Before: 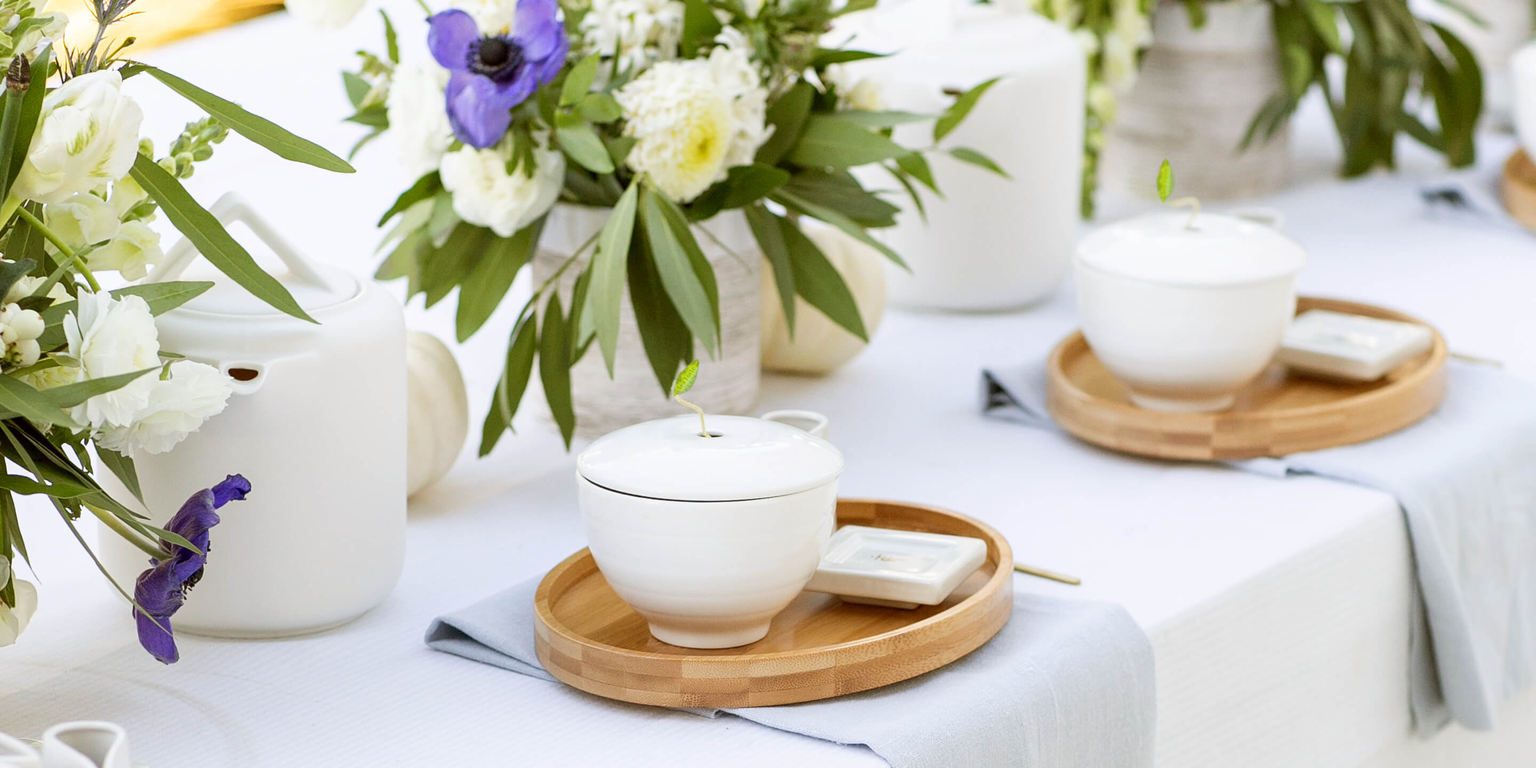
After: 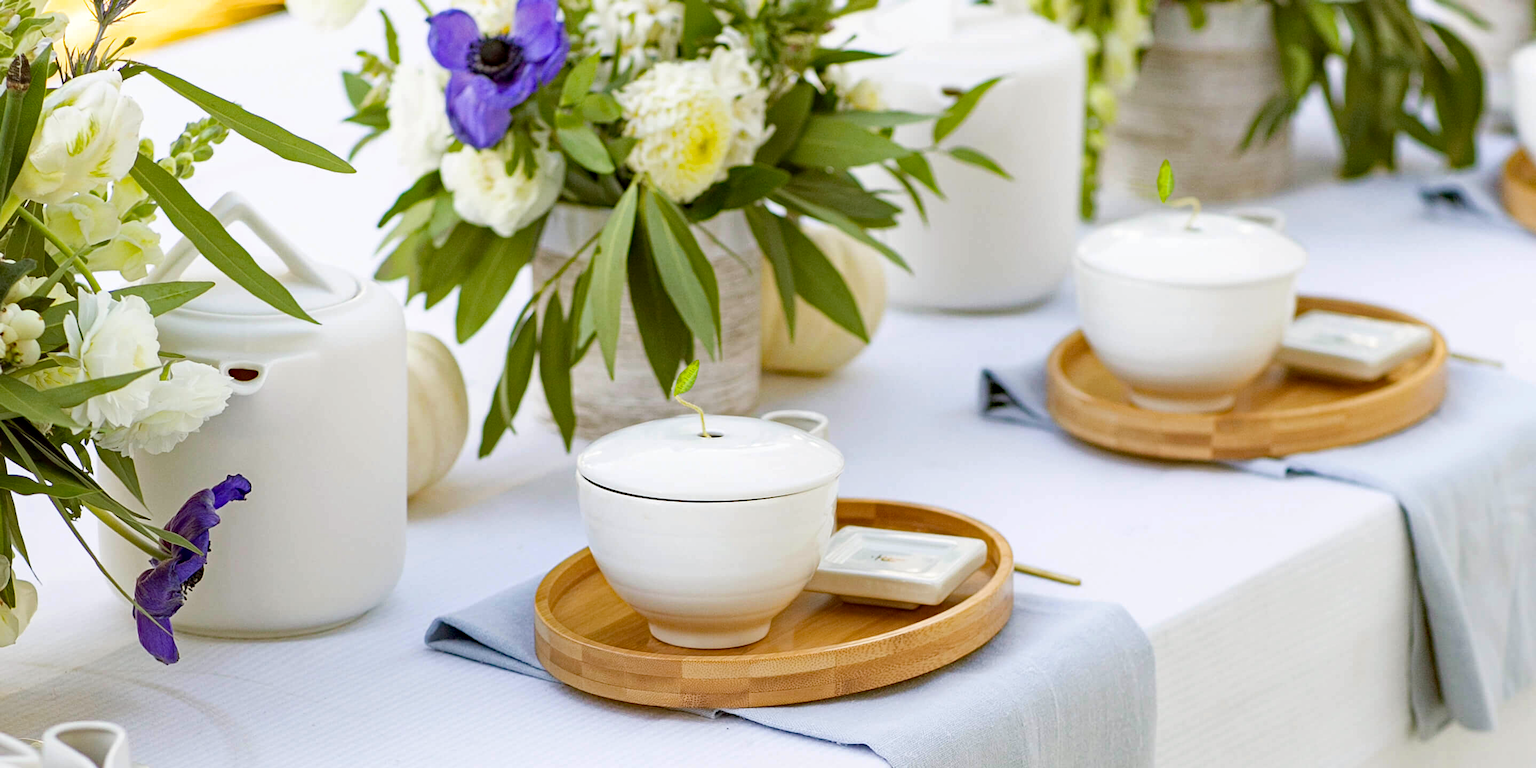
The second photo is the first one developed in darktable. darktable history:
haze removal: strength 0.522, distance 0.923, compatibility mode true, adaptive false
